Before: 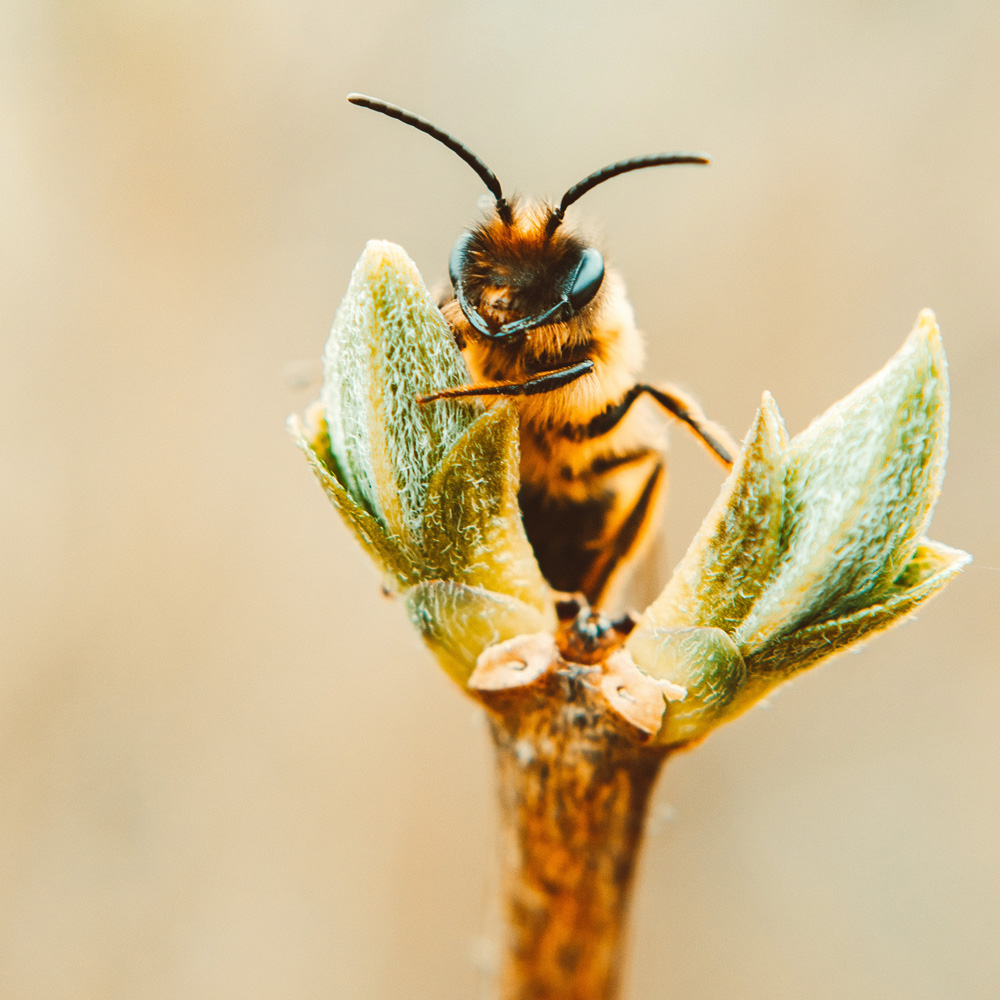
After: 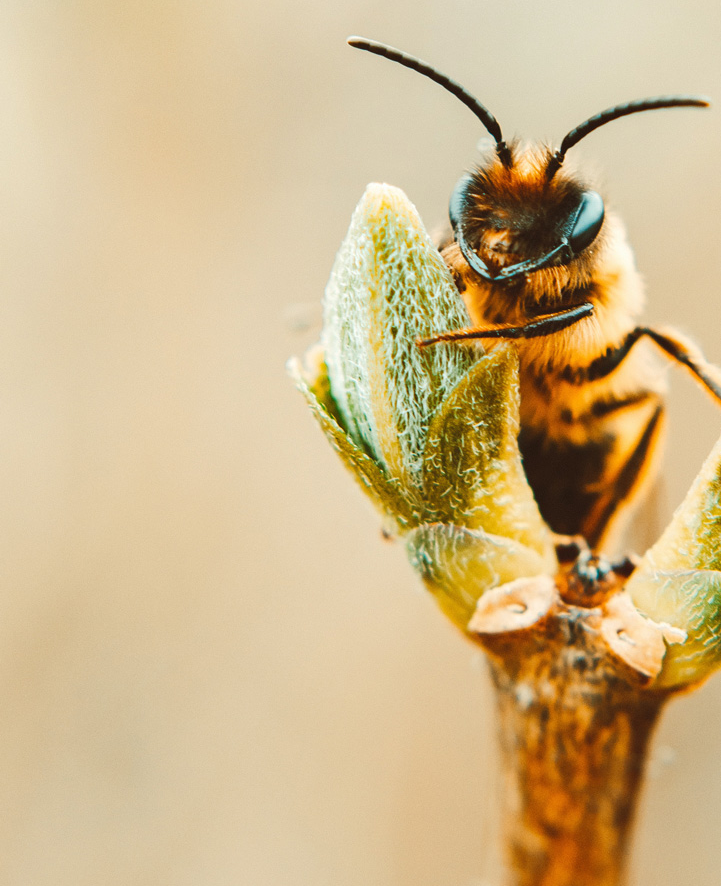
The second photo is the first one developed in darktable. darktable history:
crop: top 5.742%, right 27.856%, bottom 5.58%
